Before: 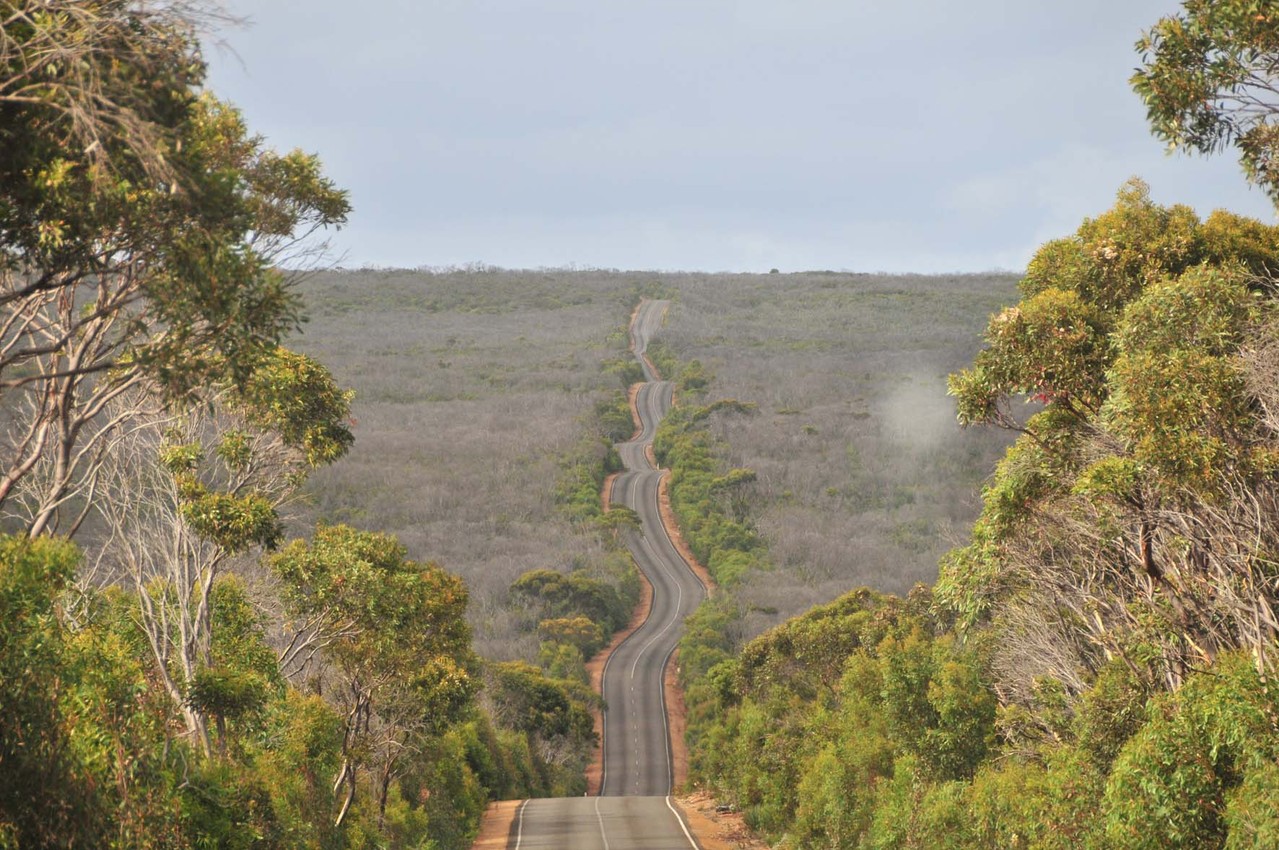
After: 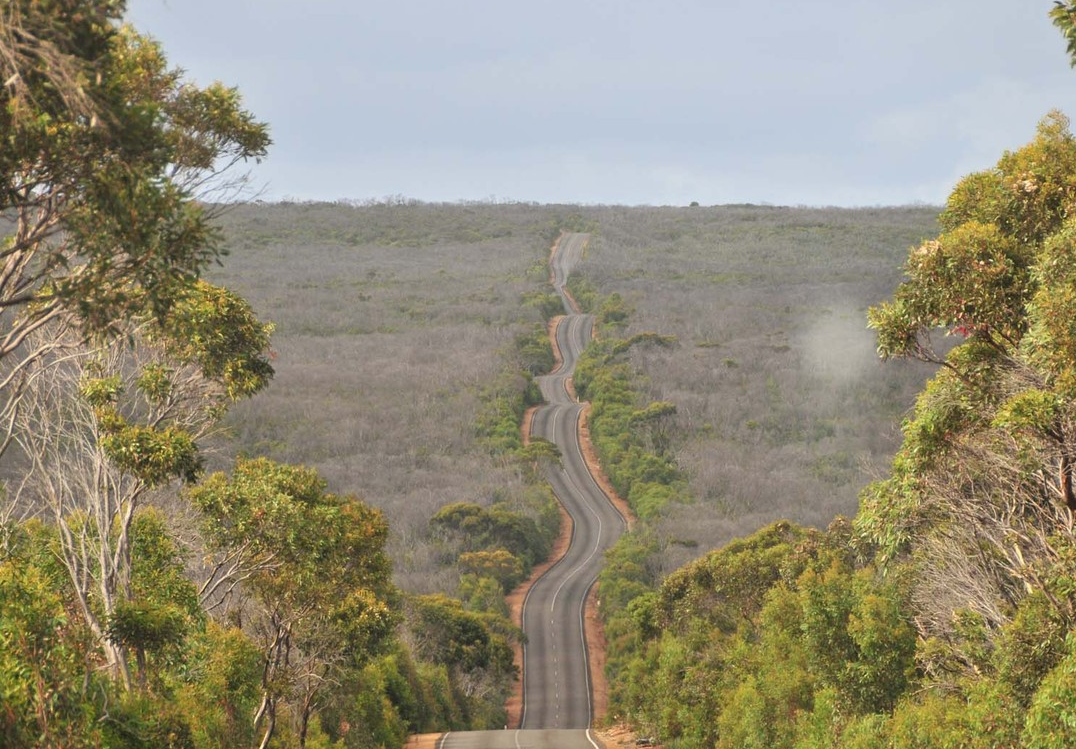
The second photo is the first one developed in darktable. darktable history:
crop: left 6.301%, top 7.96%, right 9.526%, bottom 3.92%
